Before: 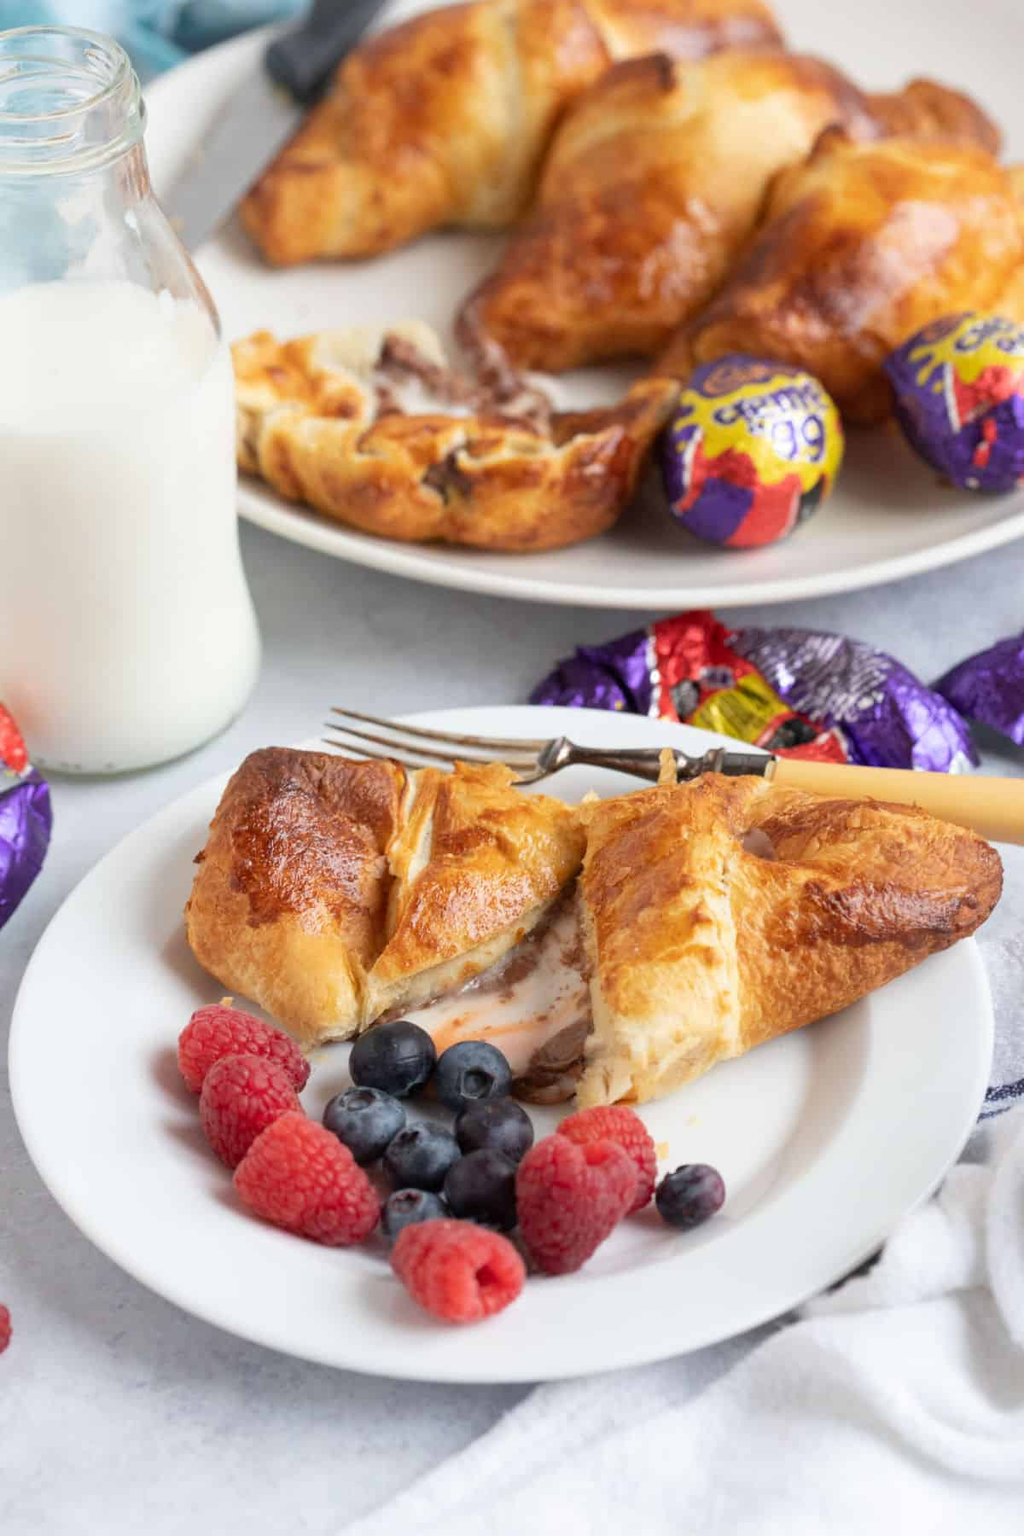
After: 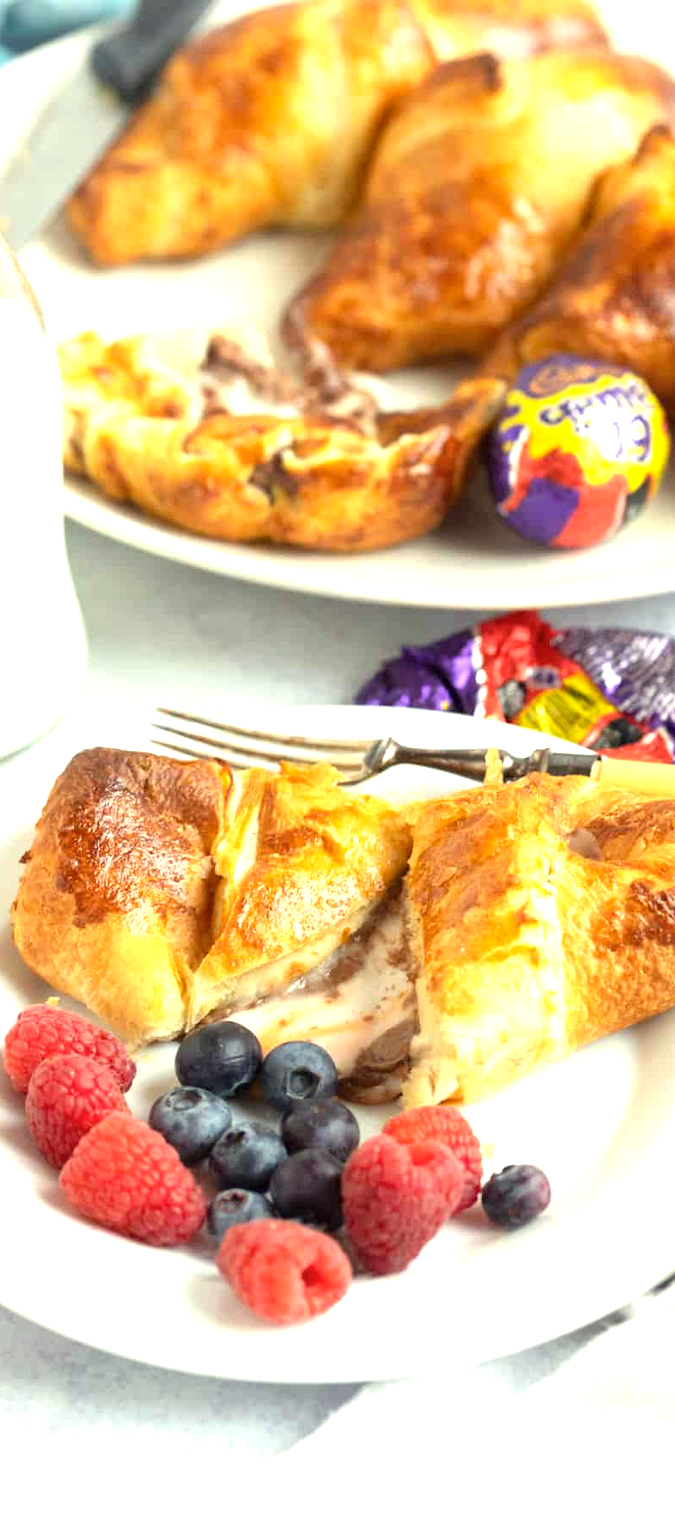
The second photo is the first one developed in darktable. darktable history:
crop: left 17.003%, right 16.964%
exposure: exposure 1.001 EV, compensate exposure bias true, compensate highlight preservation false
color balance rgb: power › hue 61.27°, perceptual saturation grading › global saturation 0.732%
color correction: highlights a* -5.82, highlights b* 11.37
